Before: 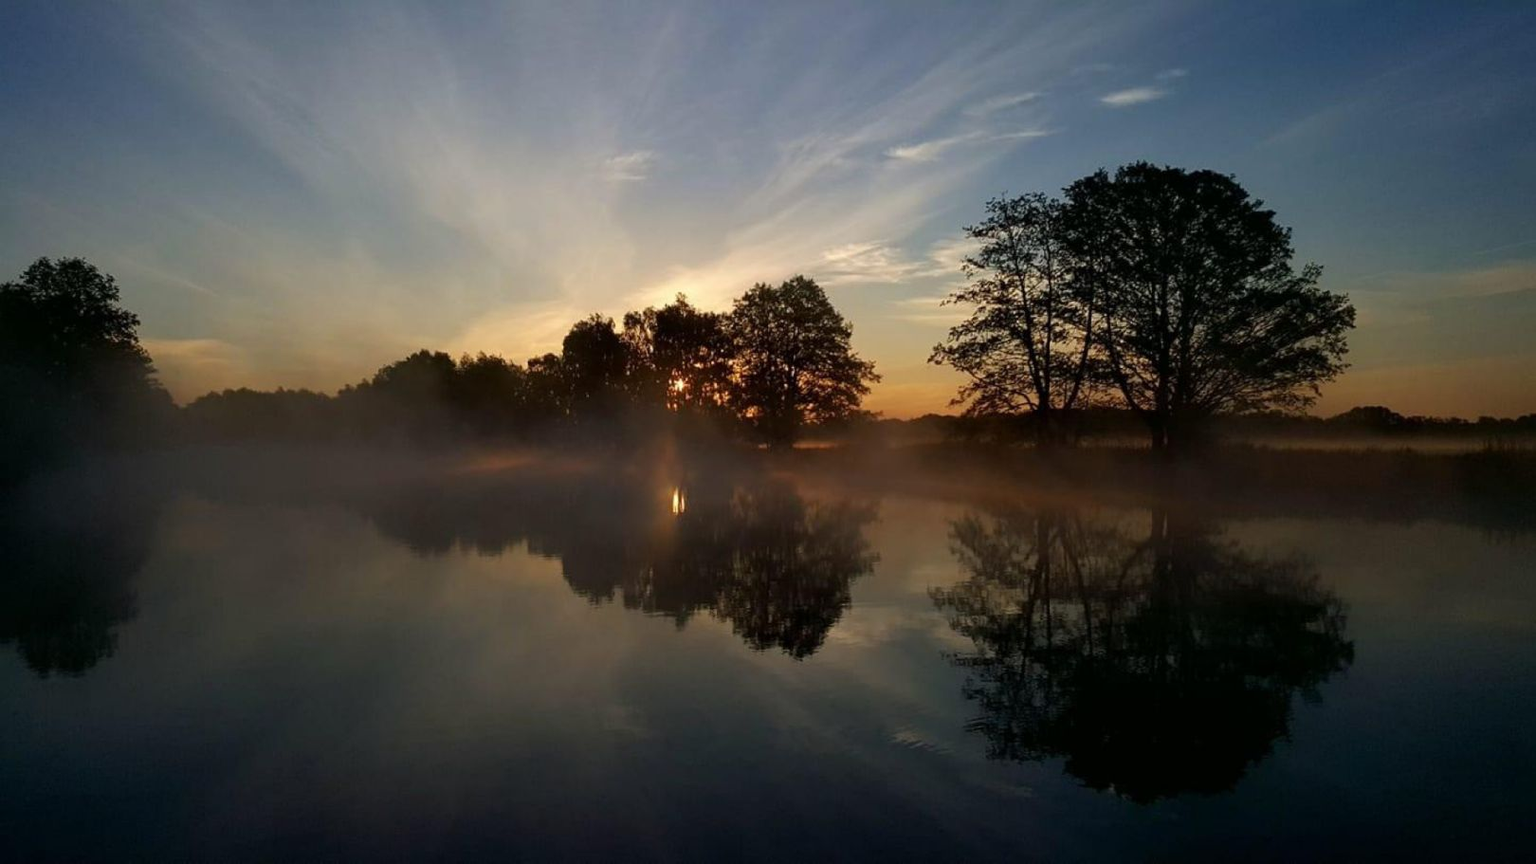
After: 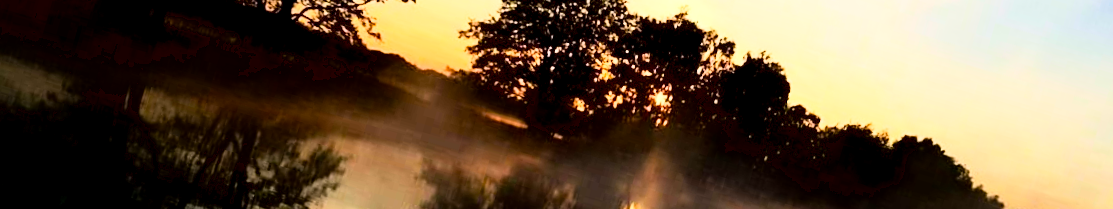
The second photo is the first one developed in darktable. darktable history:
exposure: black level correction 0.012, exposure 0.7 EV, compensate exposure bias true, compensate highlight preservation false
rgb curve: curves: ch0 [(0, 0) (0.21, 0.15) (0.24, 0.21) (0.5, 0.75) (0.75, 0.96) (0.89, 0.99) (1, 1)]; ch1 [(0, 0.02) (0.21, 0.13) (0.25, 0.2) (0.5, 0.67) (0.75, 0.9) (0.89, 0.97) (1, 1)]; ch2 [(0, 0.02) (0.21, 0.13) (0.25, 0.2) (0.5, 0.67) (0.75, 0.9) (0.89, 0.97) (1, 1)], compensate middle gray true
crop and rotate: angle 16.12°, top 30.835%, bottom 35.653%
